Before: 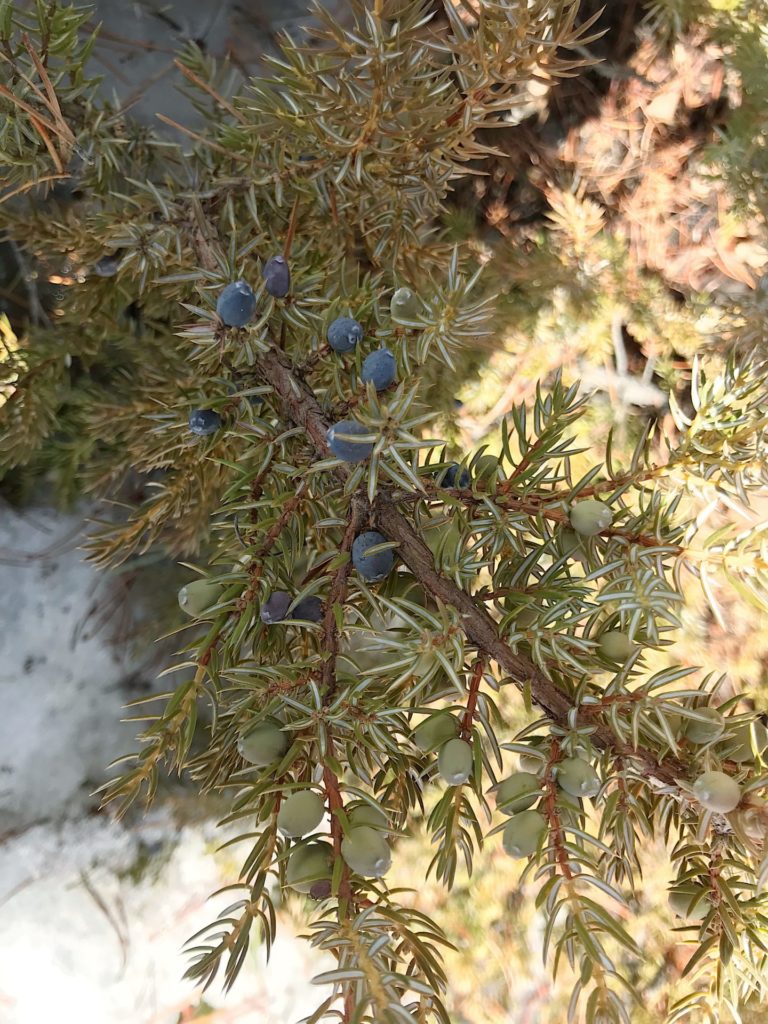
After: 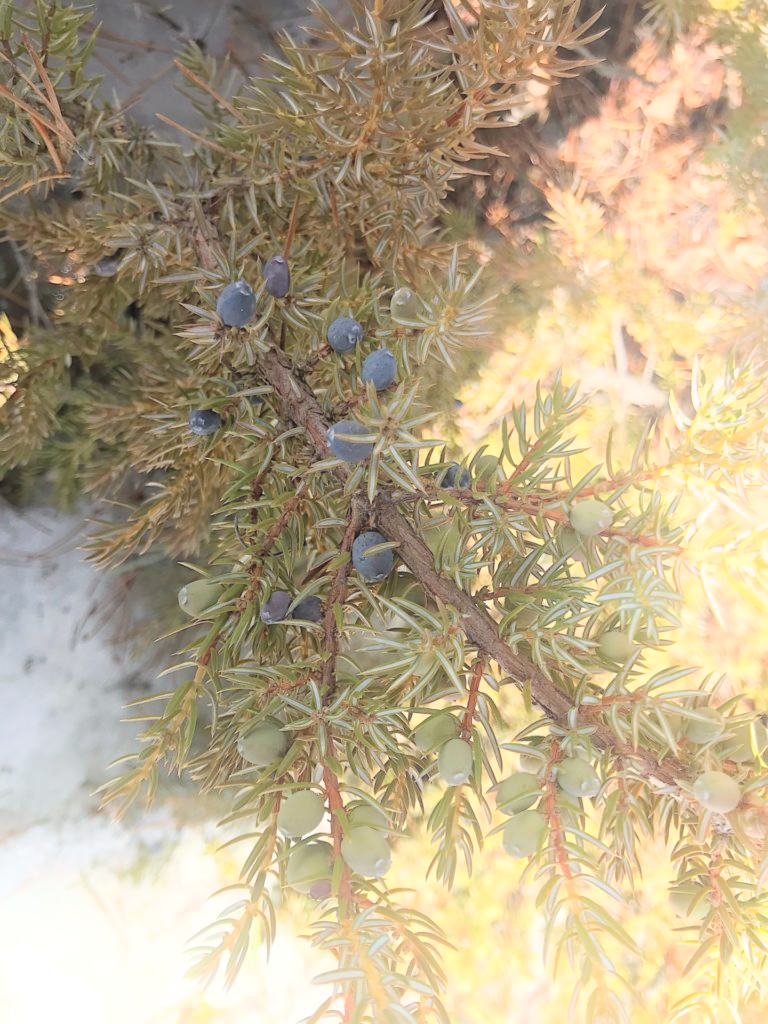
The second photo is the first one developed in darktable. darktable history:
bloom: on, module defaults
contrast brightness saturation: brightness 0.28
base curve: curves: ch0 [(0, 0) (0.472, 0.455) (1, 1)], preserve colors none
graduated density: density 0.38 EV, hardness 21%, rotation -6.11°, saturation 32%
